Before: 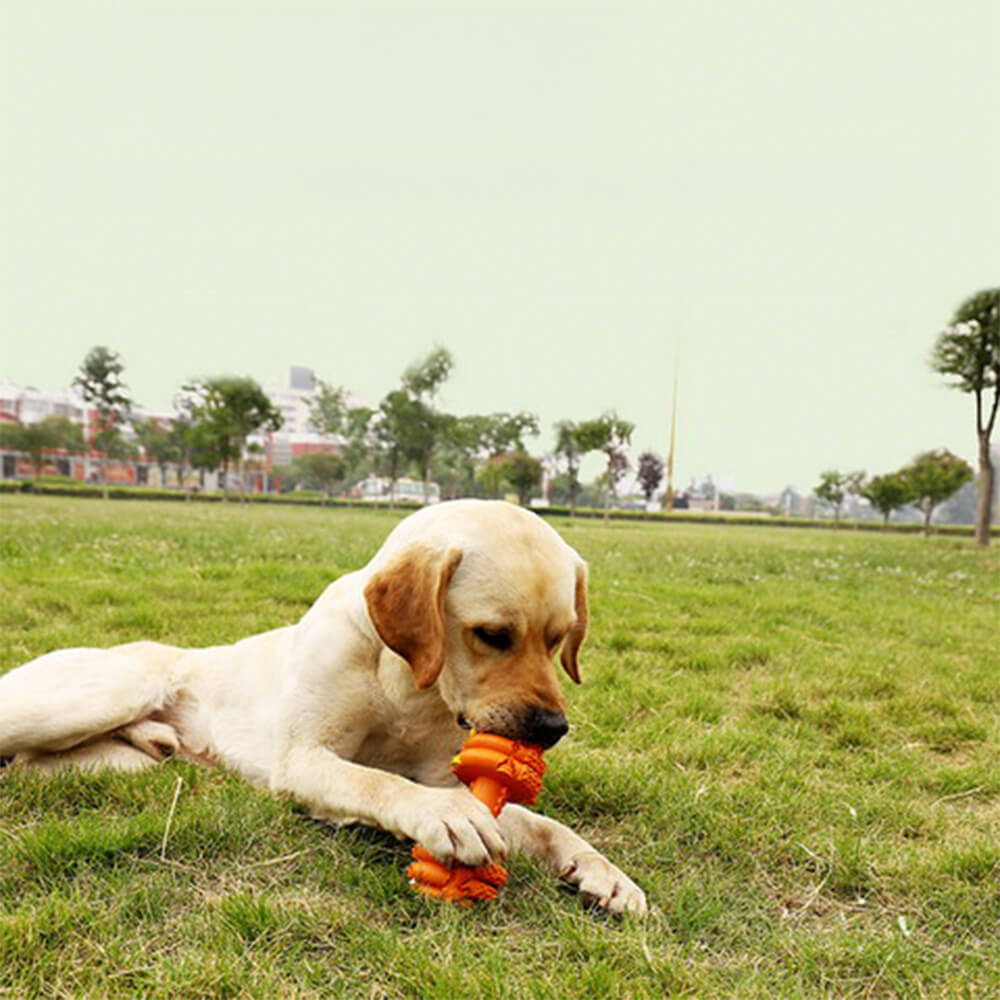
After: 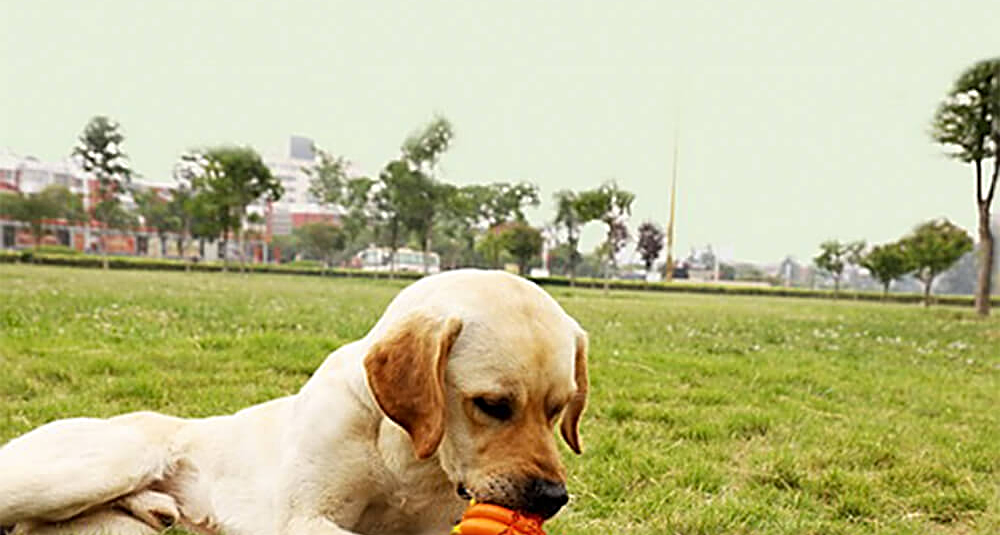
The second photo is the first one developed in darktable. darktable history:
sharpen: radius 2.676, amount 0.669
crop and rotate: top 23.043%, bottom 23.437%
